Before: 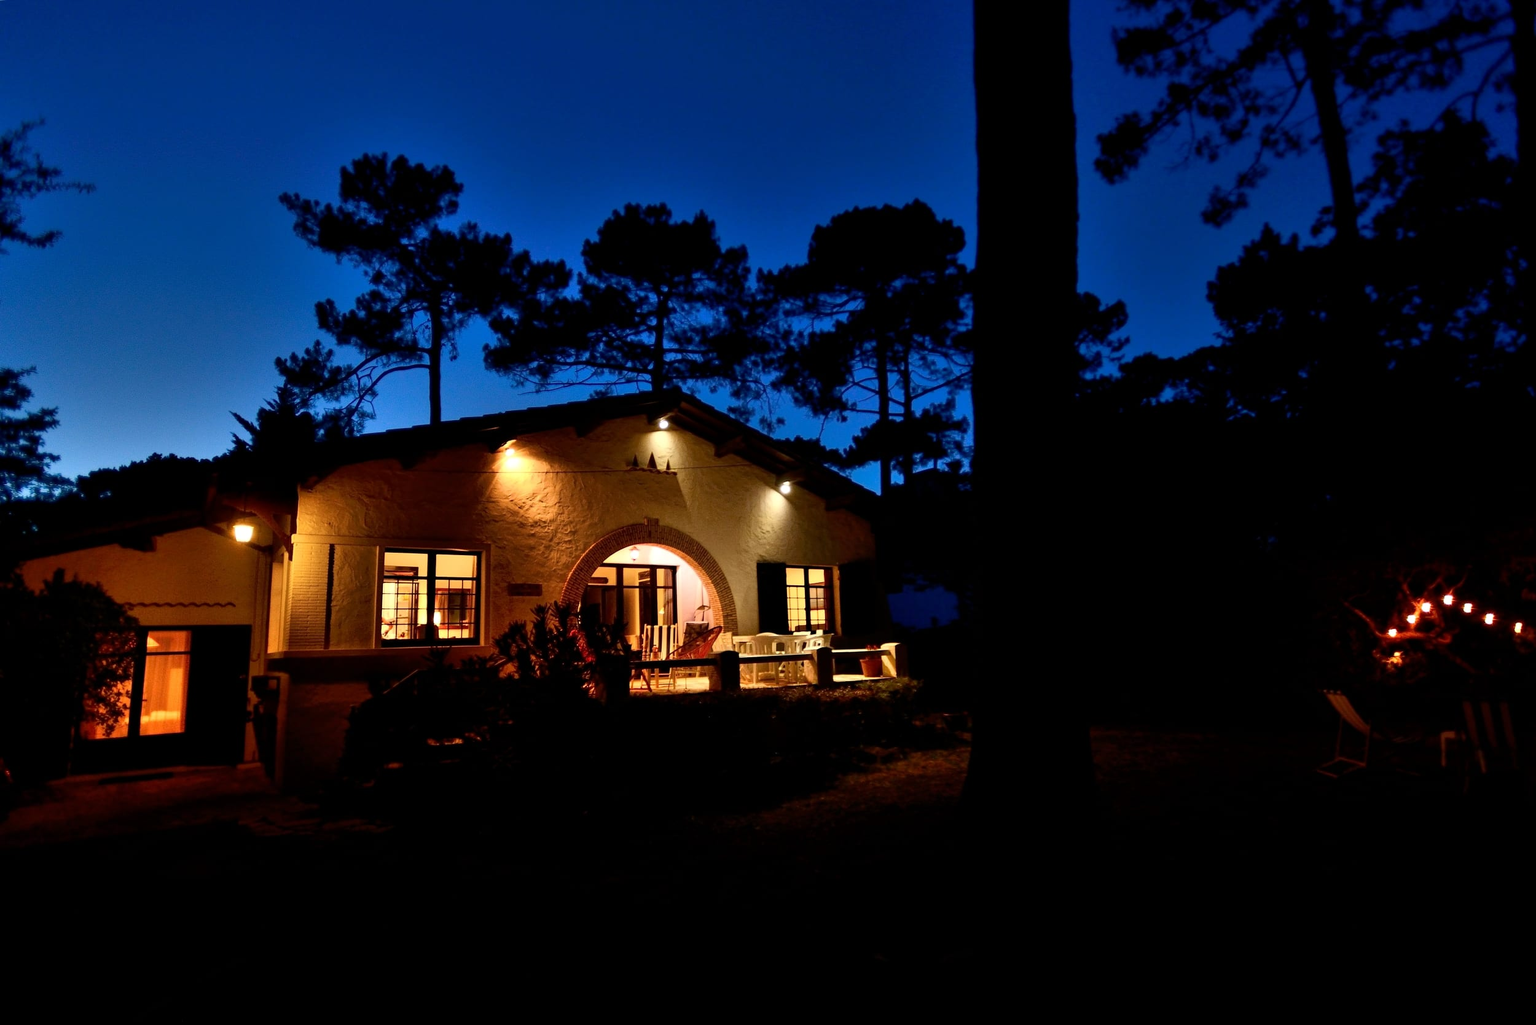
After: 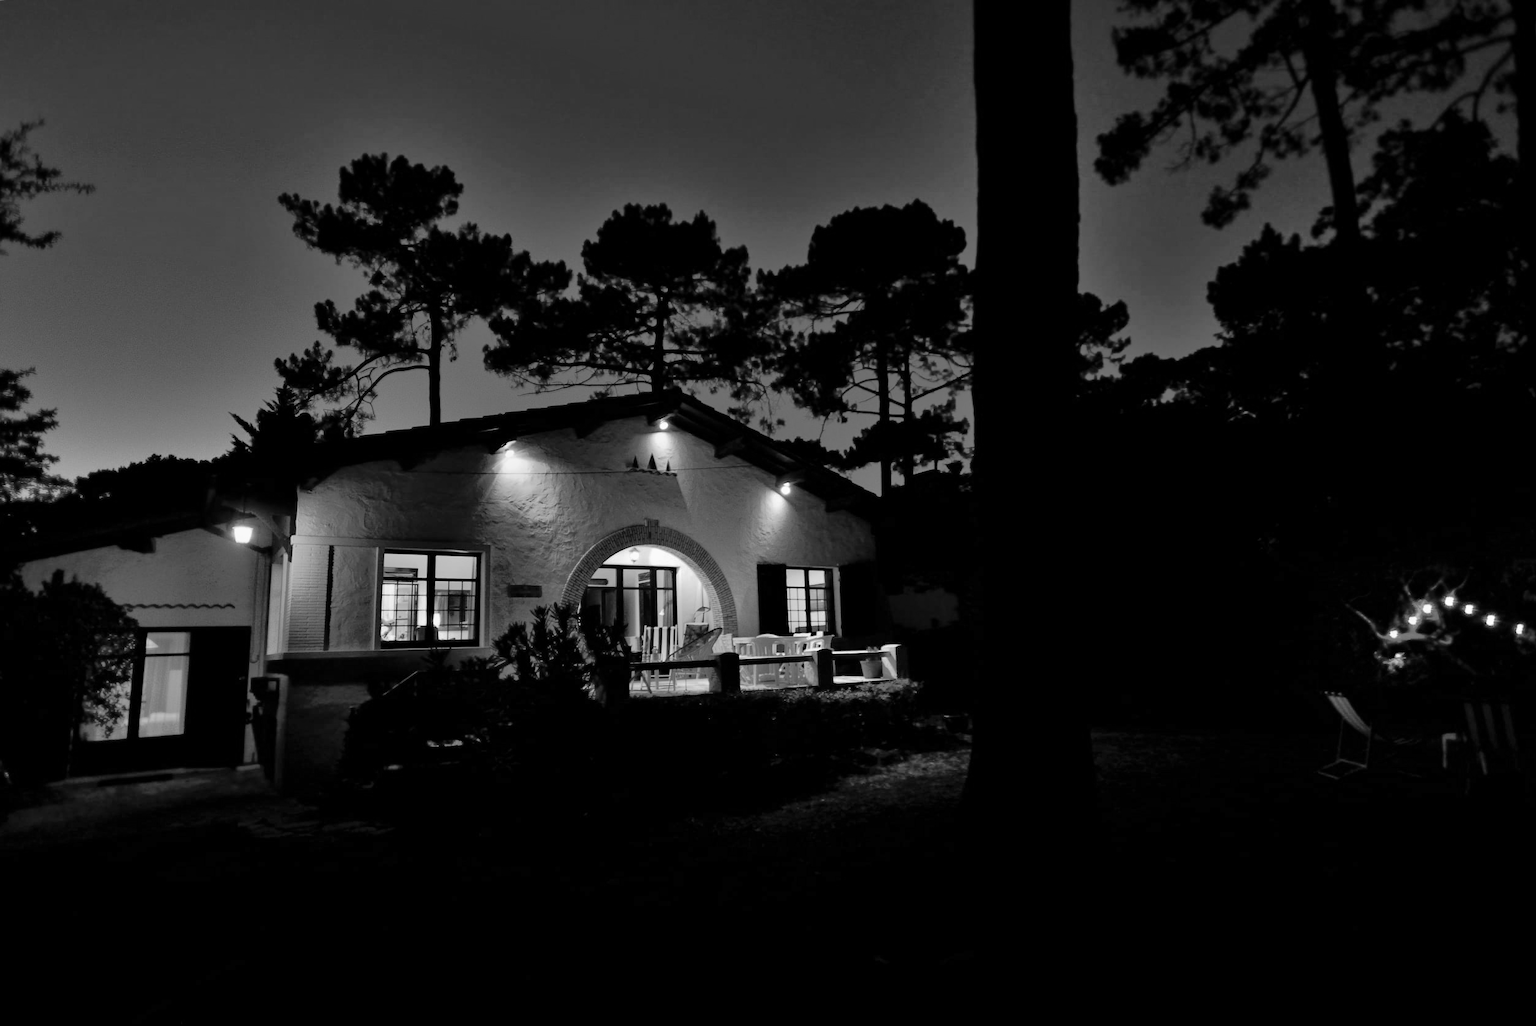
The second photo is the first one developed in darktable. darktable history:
color correction: highlights a* 2.72, highlights b* 22.8
color balance rgb: perceptual saturation grading › global saturation 30%, global vibrance 30%
crop and rotate: left 0.126%
tone equalizer: on, module defaults
monochrome: on, module defaults
shadows and highlights: on, module defaults
